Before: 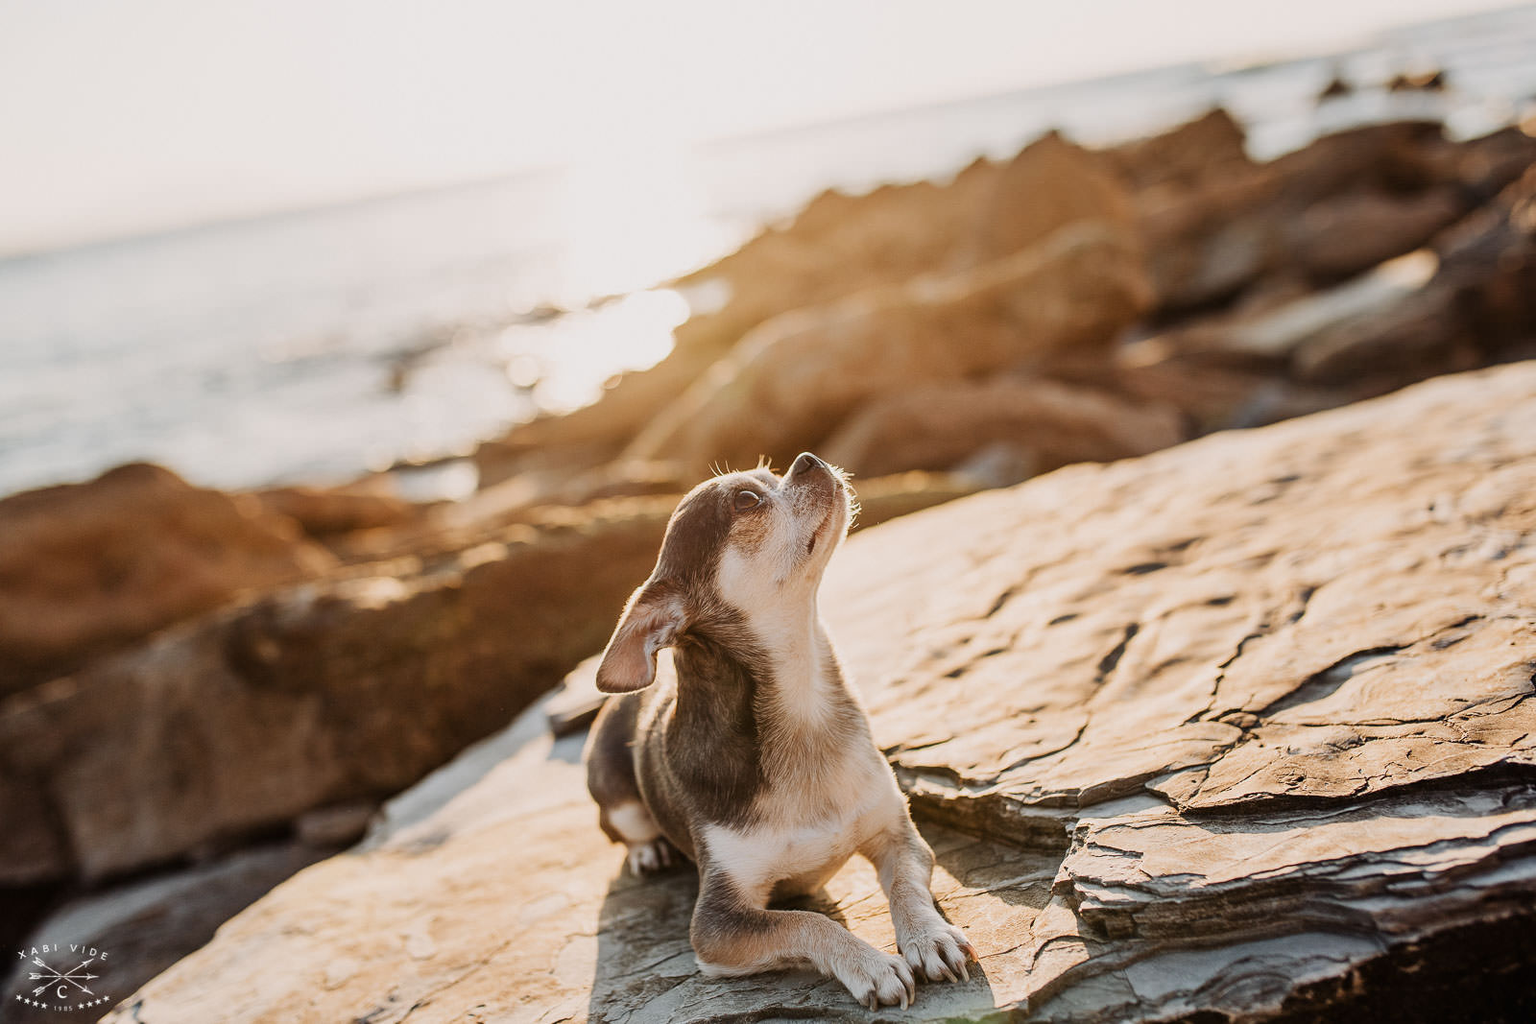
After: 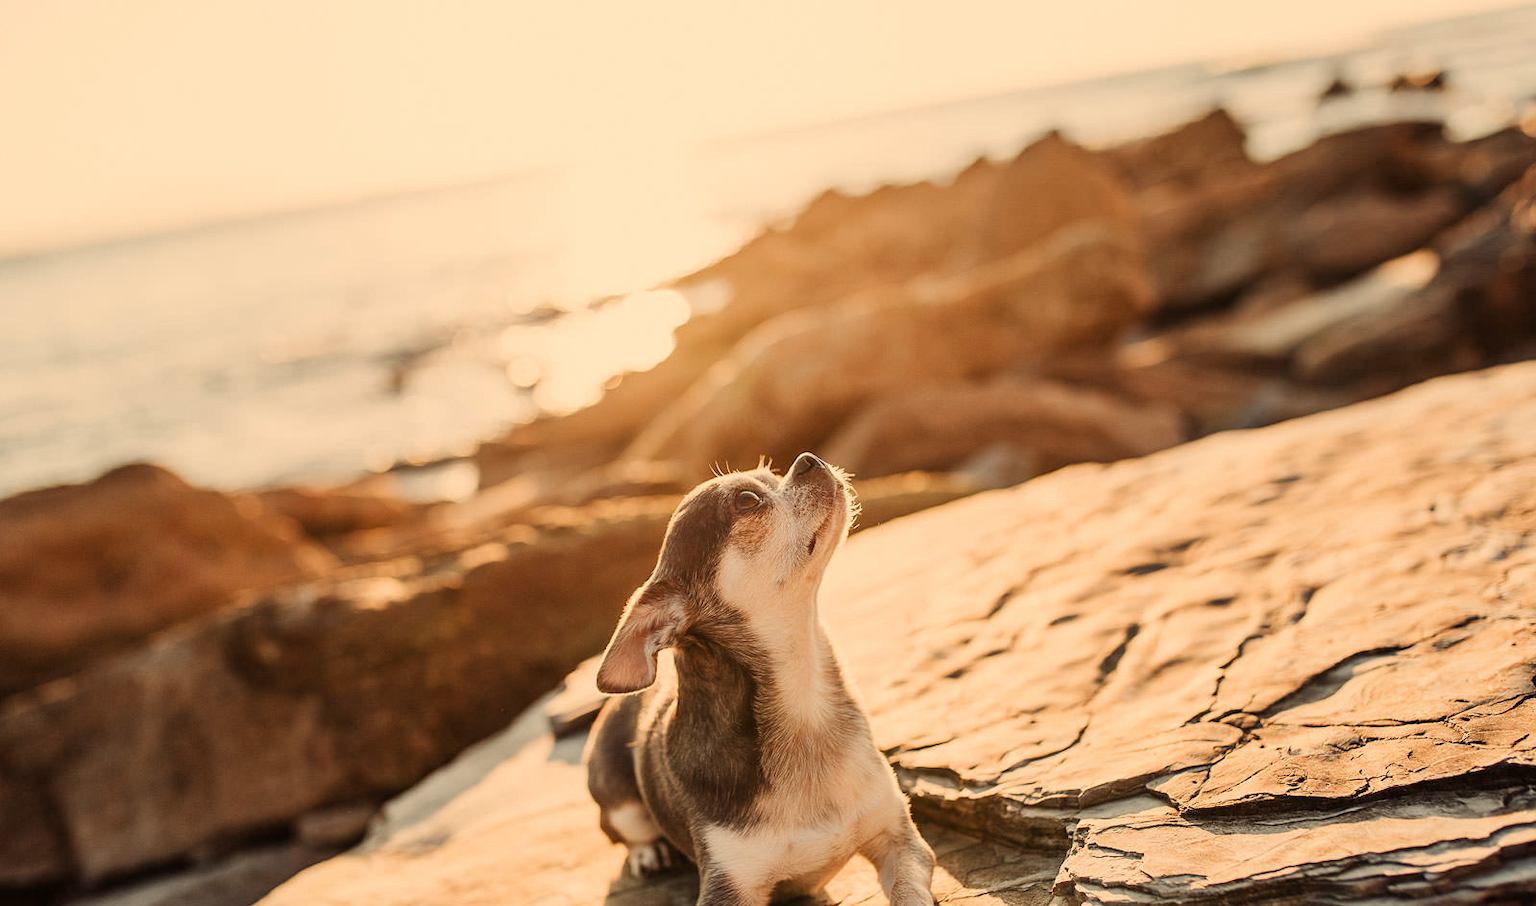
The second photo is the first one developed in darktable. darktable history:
white balance: red 1.123, blue 0.83
crop and rotate: top 0%, bottom 11.49%
